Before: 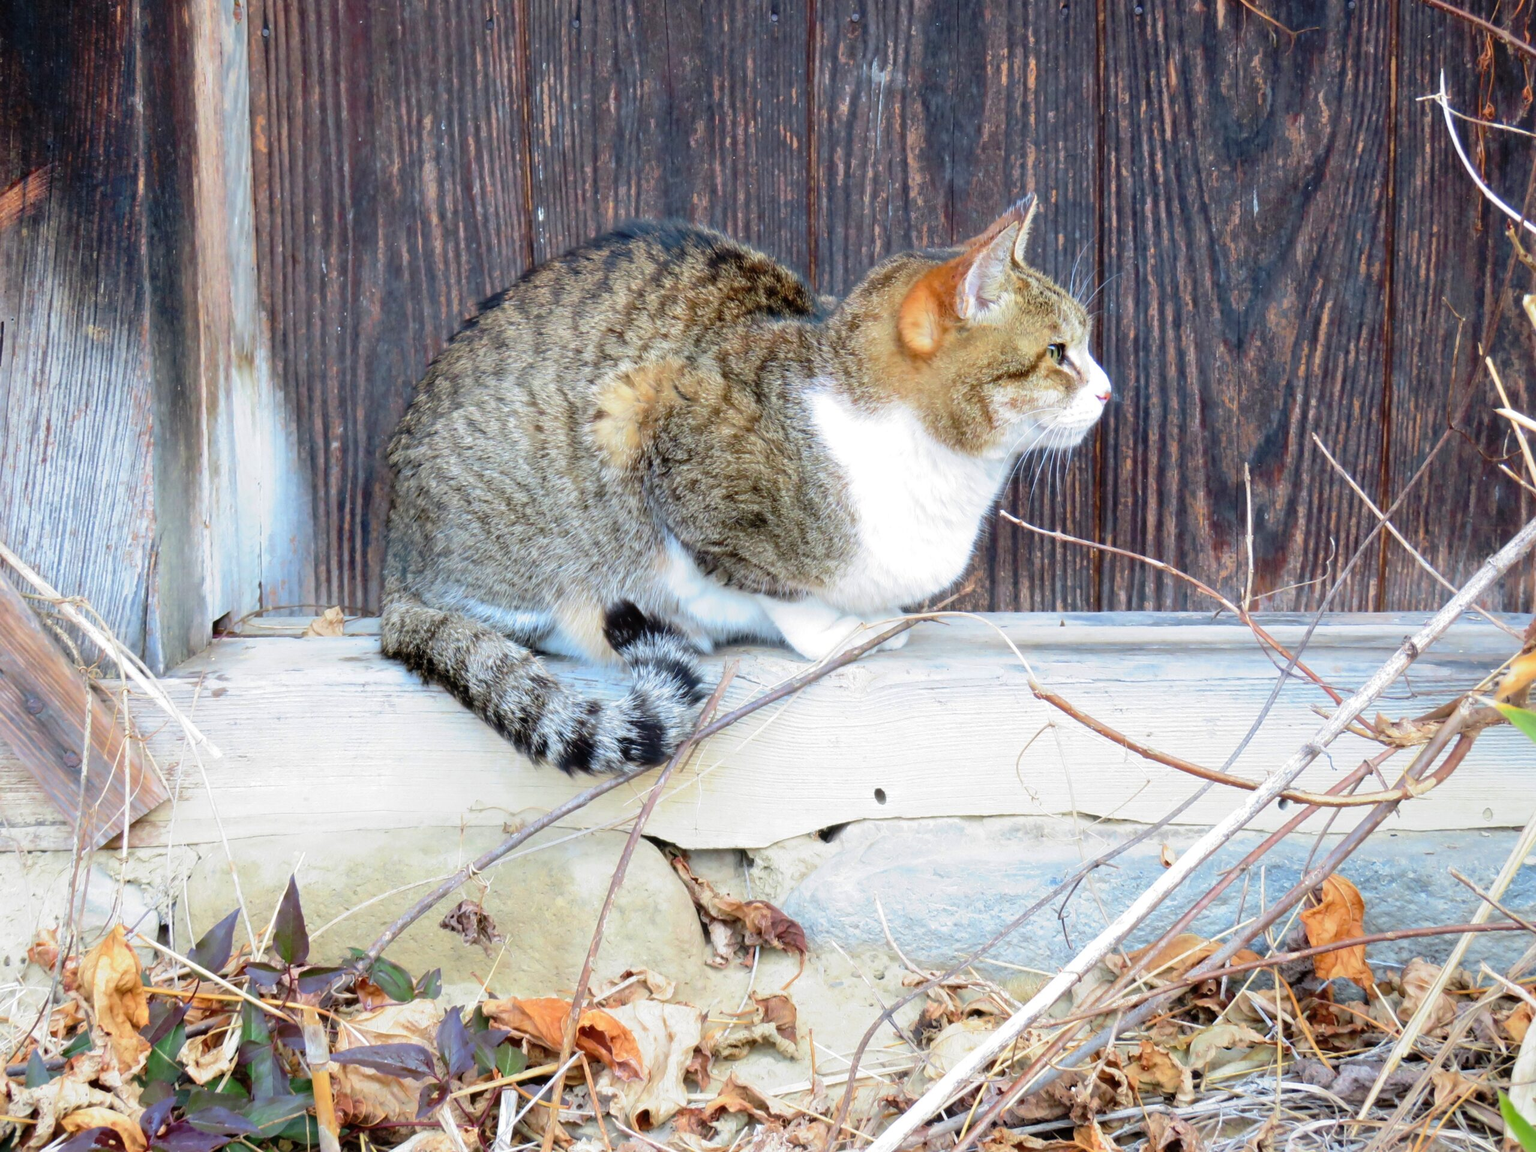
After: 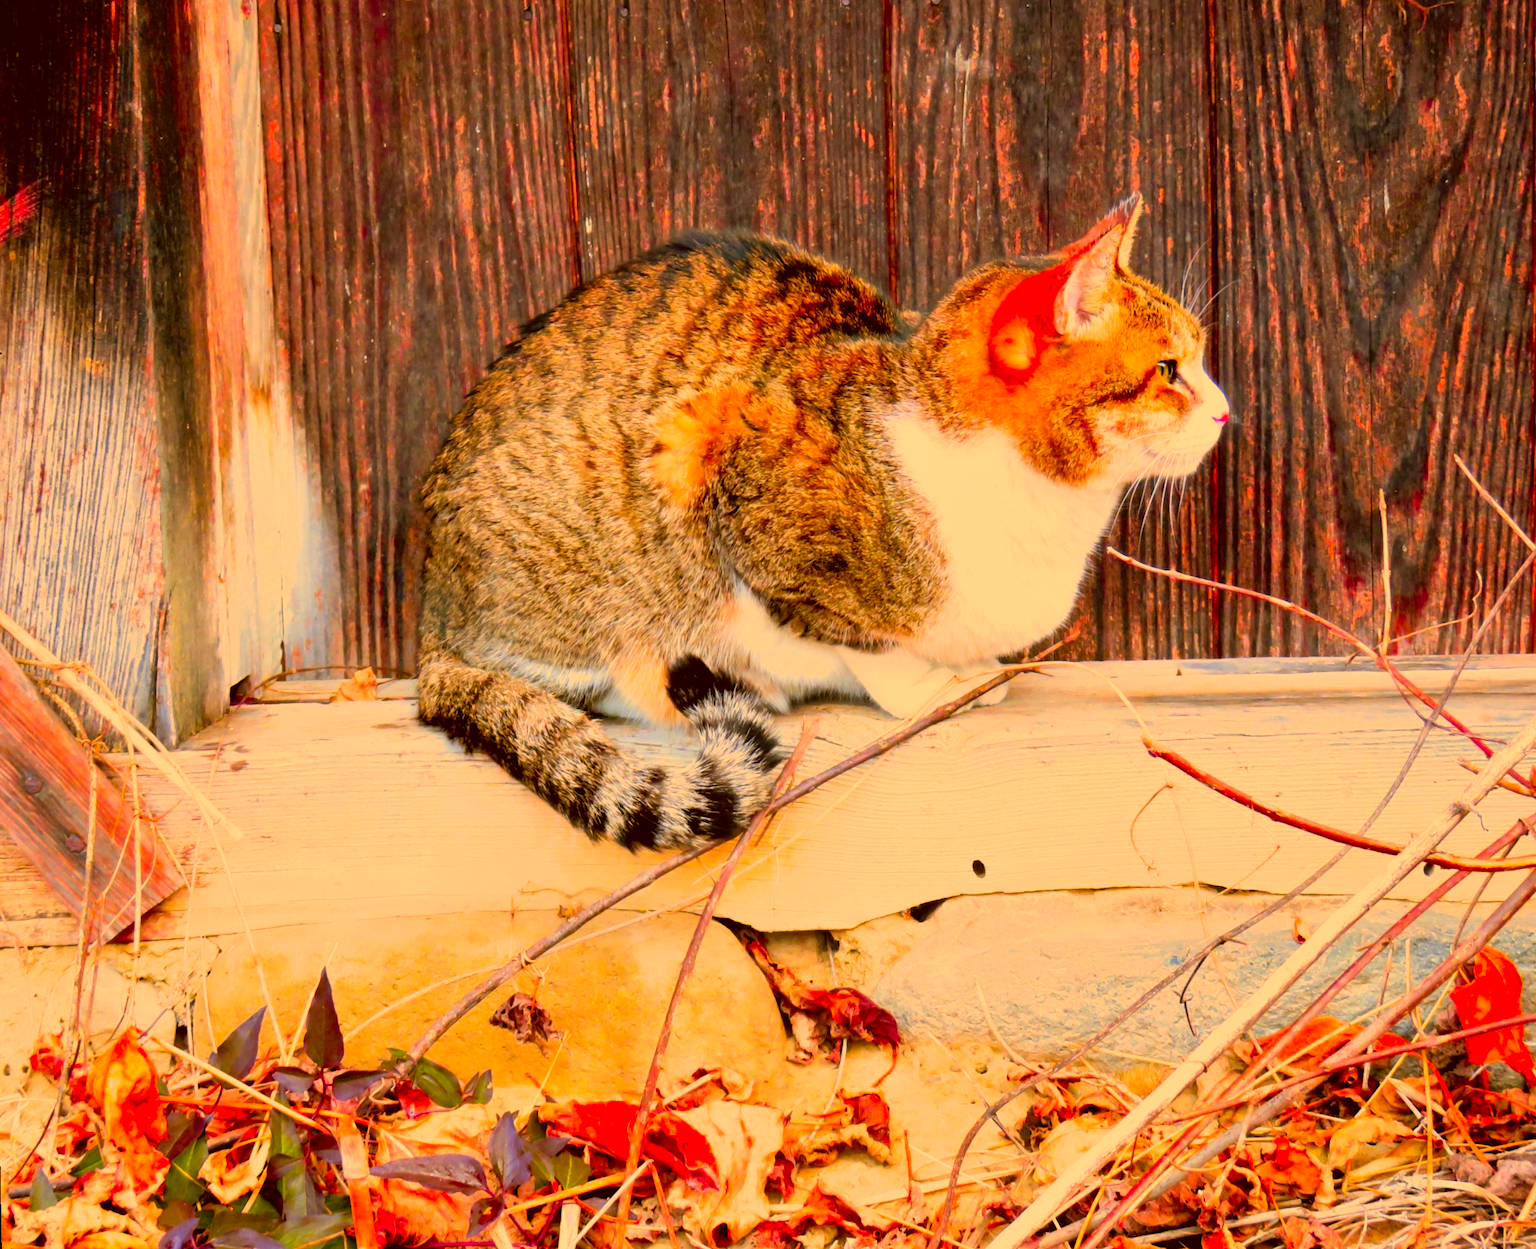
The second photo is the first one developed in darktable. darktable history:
tone equalizer: on, module defaults
color correction: highlights a* 10.44, highlights b* 30.04, shadows a* 2.73, shadows b* 17.51, saturation 1.72
shadows and highlights: shadows 22.7, highlights -48.71, soften with gaussian
filmic rgb: black relative exposure -8.07 EV, white relative exposure 3 EV, hardness 5.35, contrast 1.25
color zones: curves: ch1 [(0.235, 0.558) (0.75, 0.5)]; ch2 [(0.25, 0.462) (0.749, 0.457)], mix 40.67%
rotate and perspective: rotation -1°, crop left 0.011, crop right 0.989, crop top 0.025, crop bottom 0.975
crop: right 9.509%, bottom 0.031%
